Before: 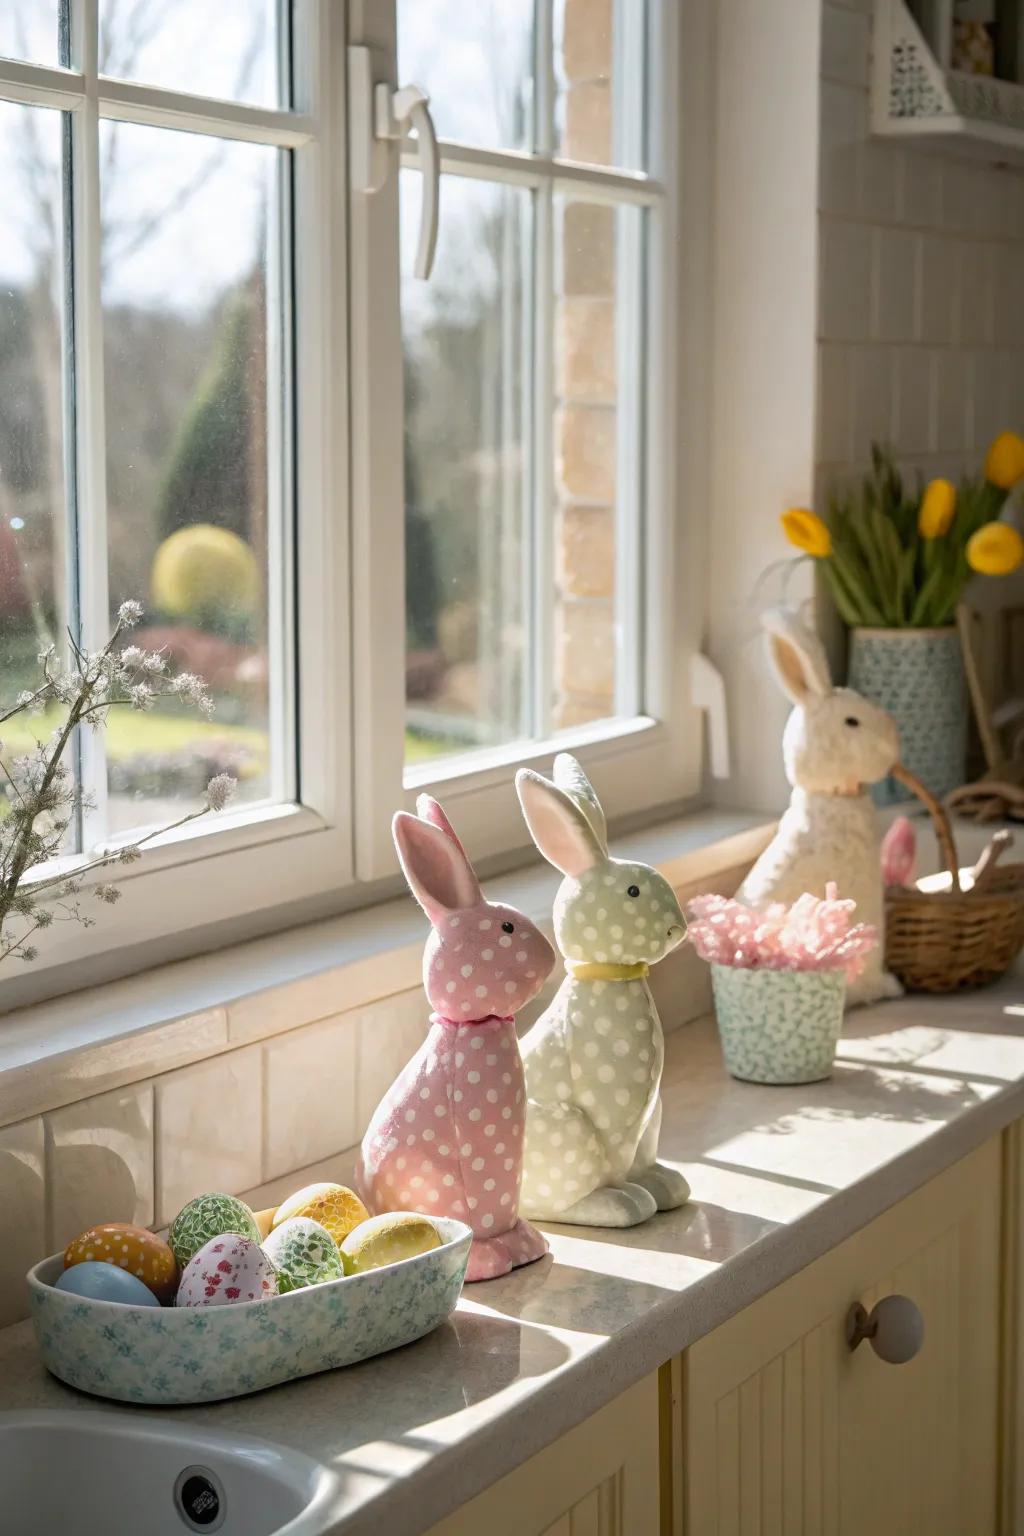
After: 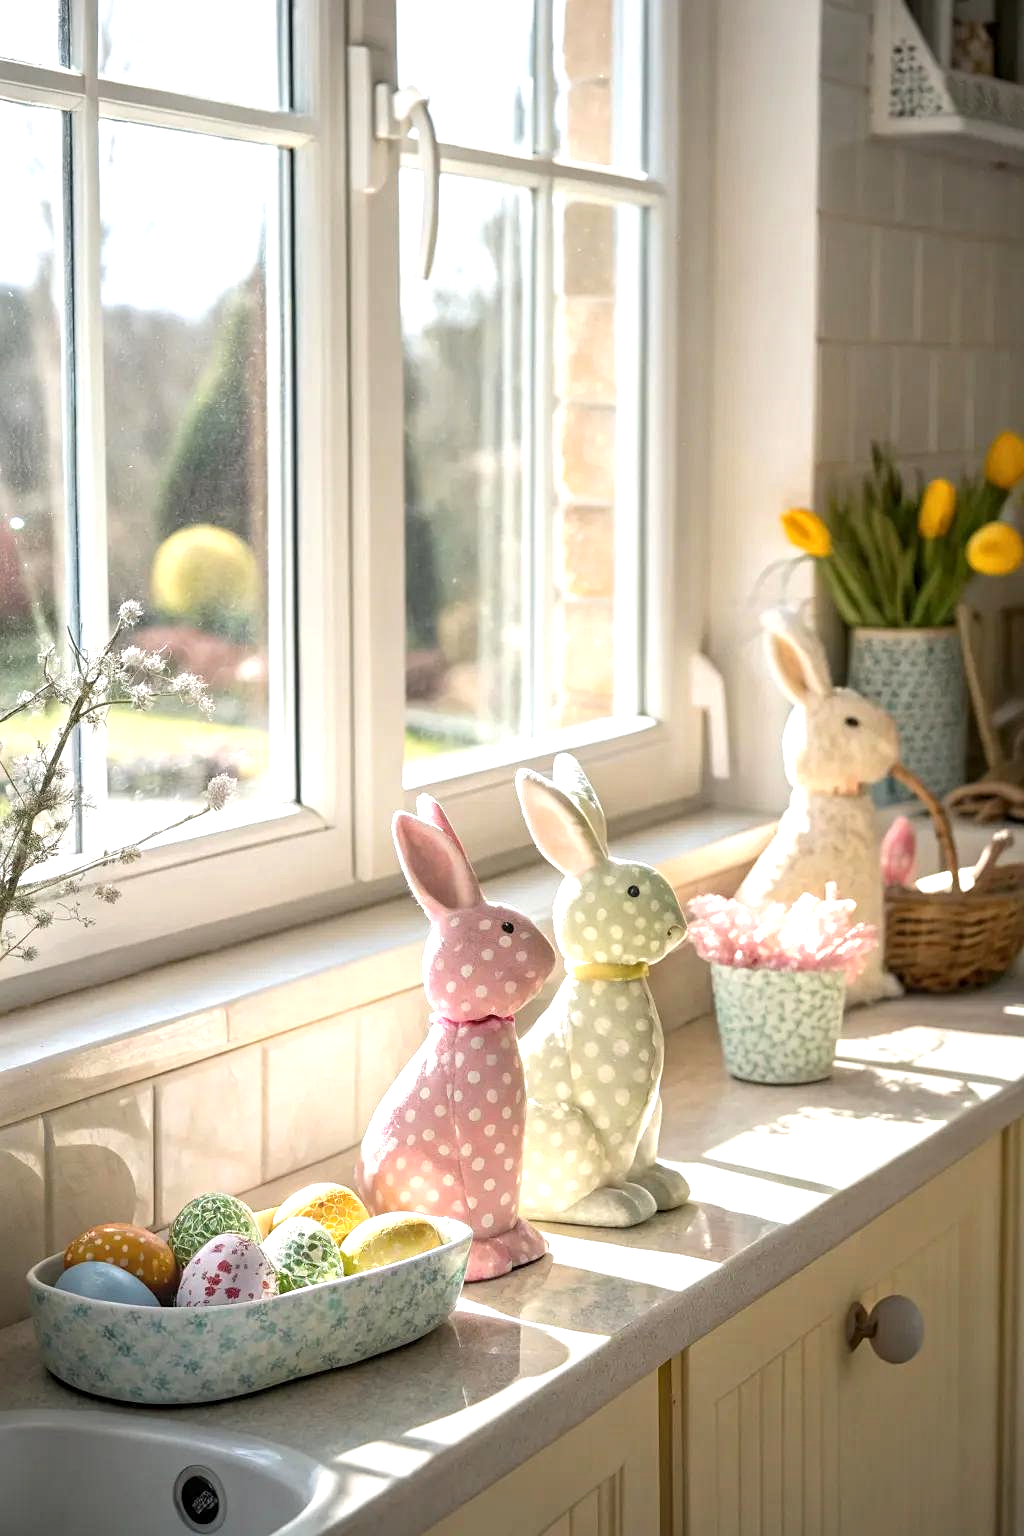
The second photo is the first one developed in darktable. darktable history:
exposure: black level correction 0, exposure 0.702 EV, compensate highlight preservation false
sharpen: radius 1.314, amount 0.29, threshold 0.17
vignetting: fall-off radius 61.06%, brightness -0.211
local contrast: highlights 101%, shadows 101%, detail 119%, midtone range 0.2
